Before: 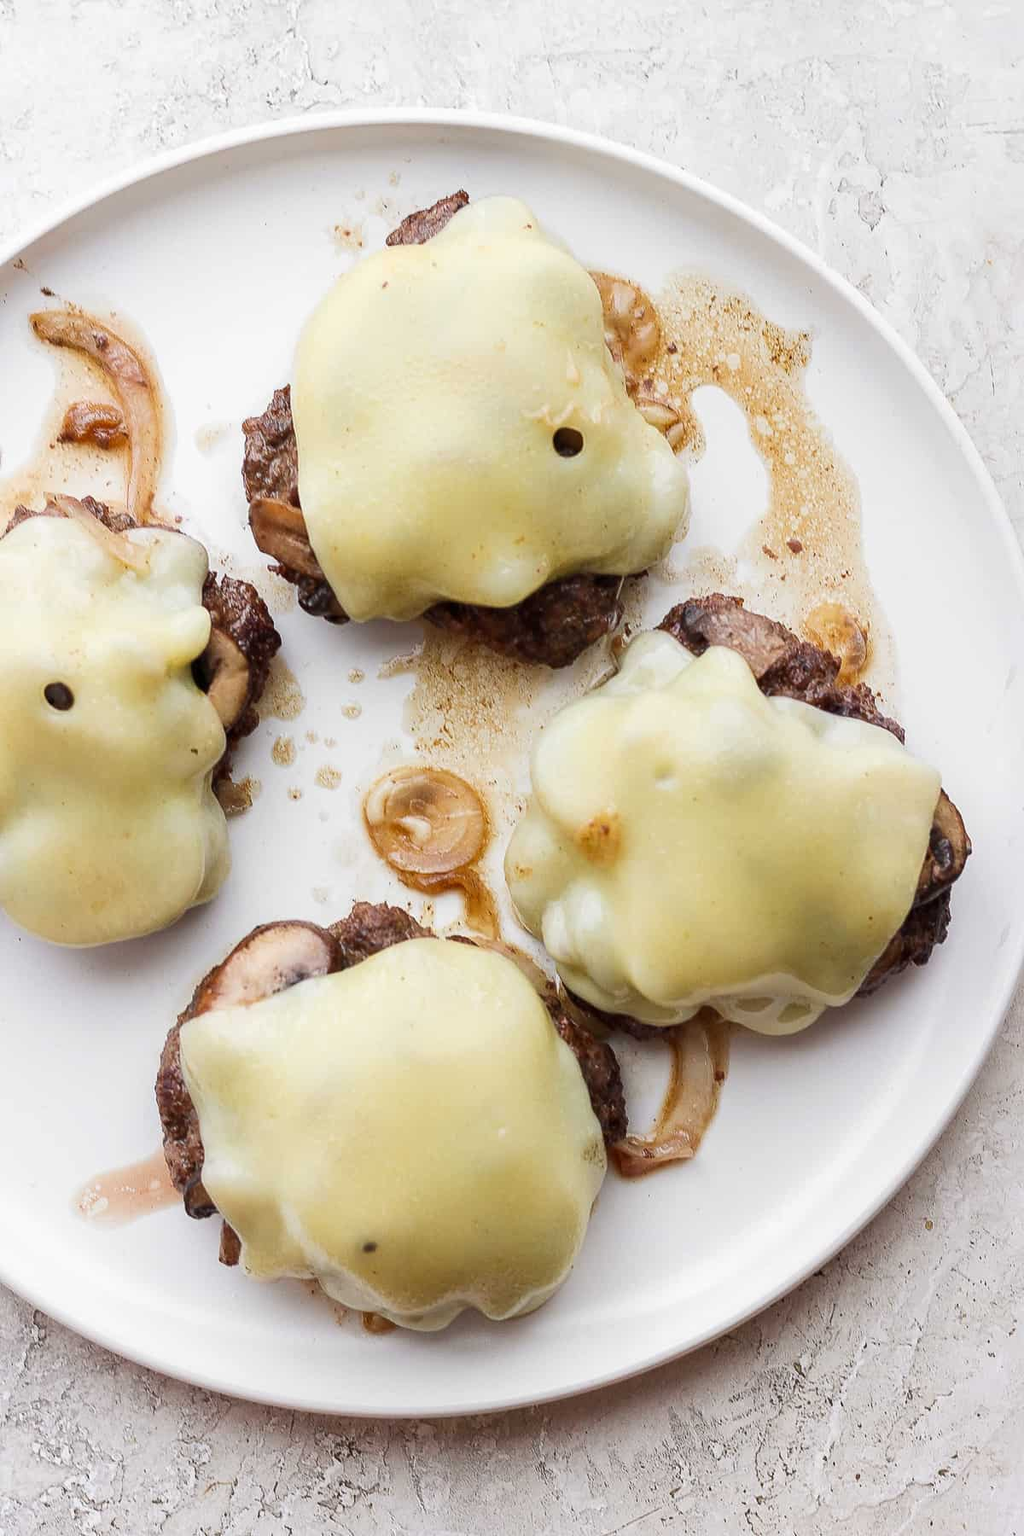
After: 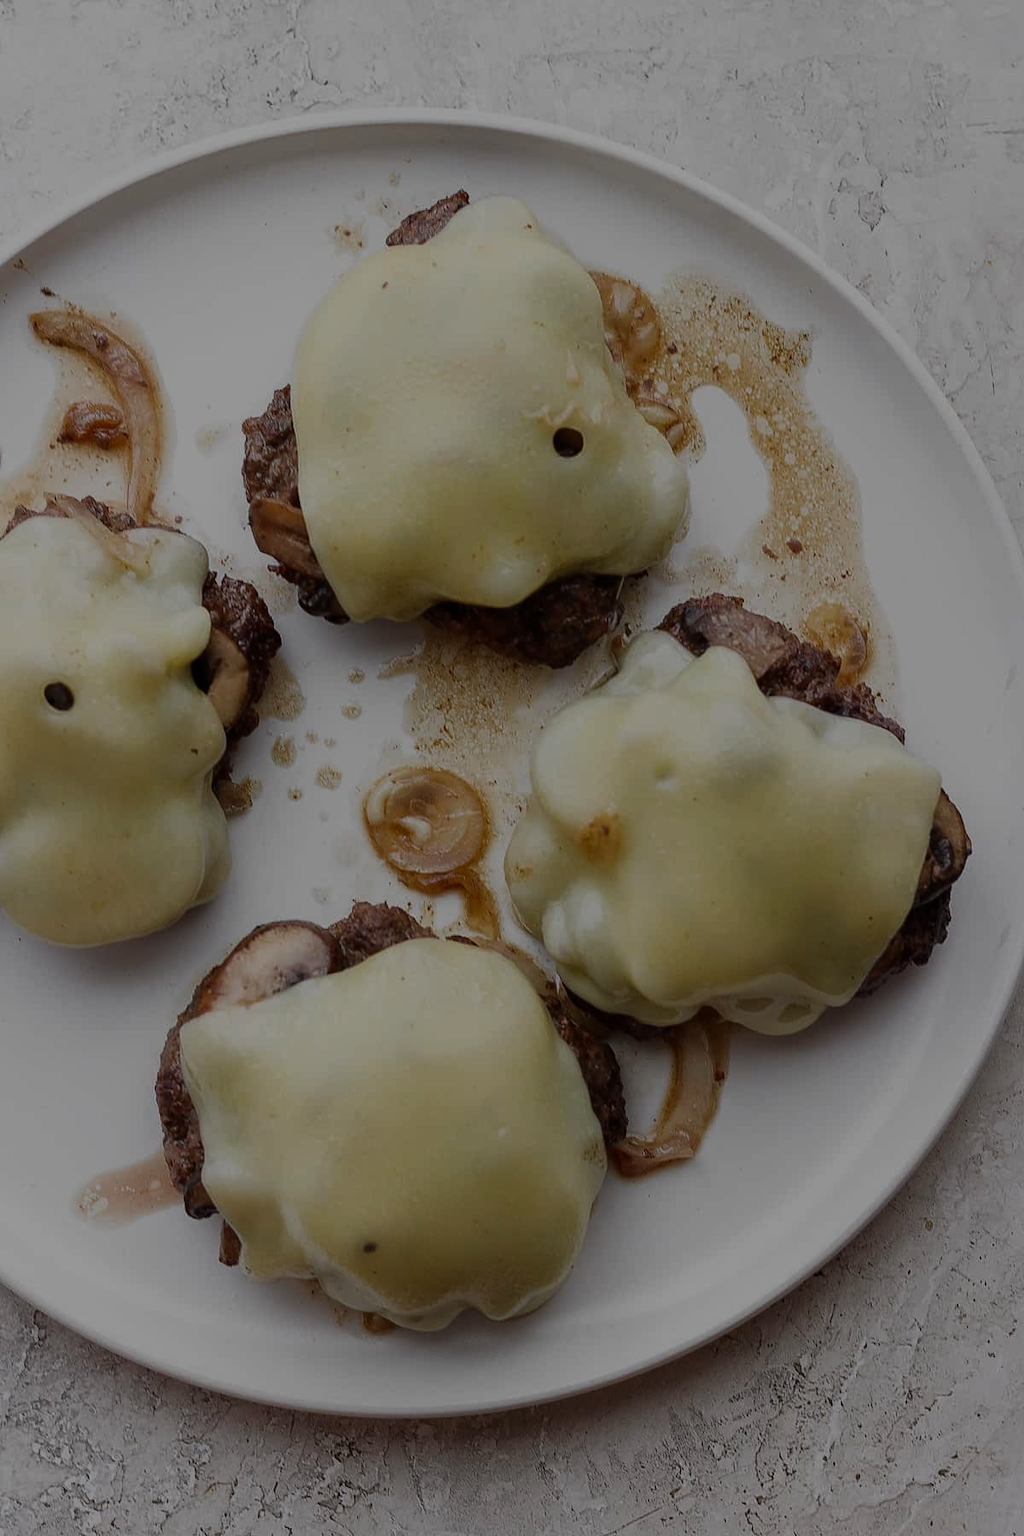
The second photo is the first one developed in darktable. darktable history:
tone equalizer: -8 EV -1.97 EV, -7 EV -1.97 EV, -6 EV -2 EV, -5 EV -1.96 EV, -4 EV -1.96 EV, -3 EV -1.99 EV, -2 EV -1.98 EV, -1 EV -1.62 EV, +0 EV -1.98 EV, edges refinement/feathering 500, mask exposure compensation -1.57 EV, preserve details no
